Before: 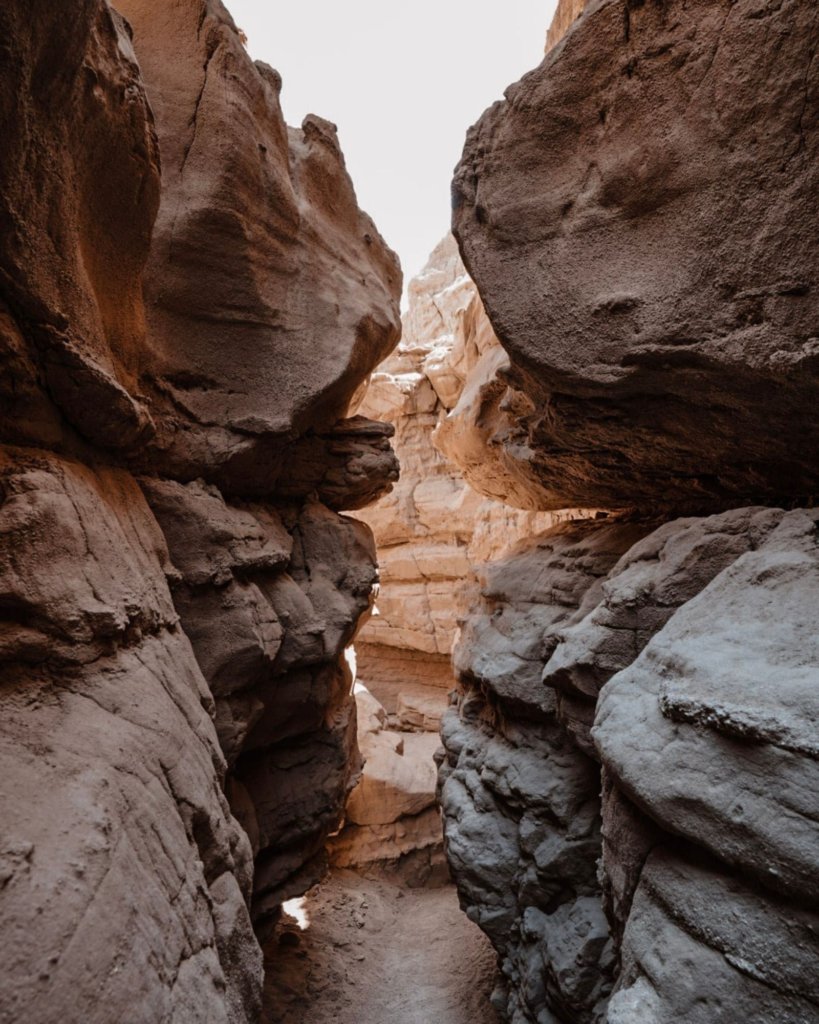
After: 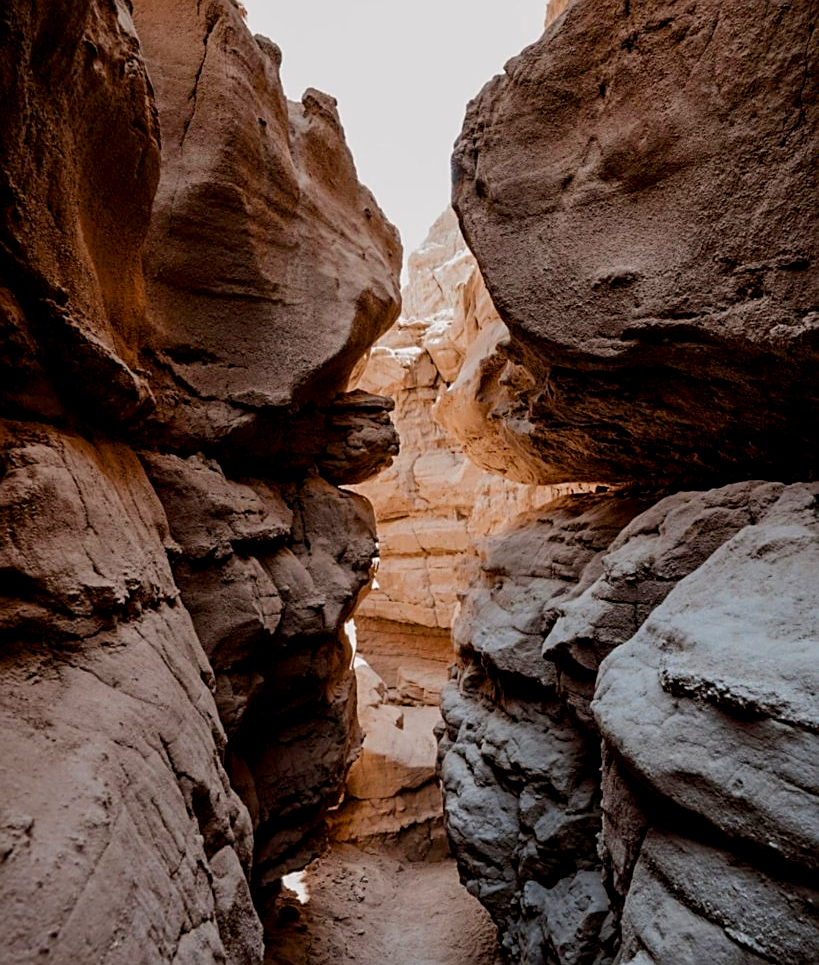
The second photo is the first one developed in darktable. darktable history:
sharpen: on, module defaults
exposure: black level correction 0.006, exposure -0.22 EV, compensate highlight preservation false
crop and rotate: top 2.573%, bottom 3.101%
color balance rgb: perceptual saturation grading › global saturation -1.61%, perceptual saturation grading › highlights -7.81%, perceptual saturation grading › mid-tones 7.79%, perceptual saturation grading › shadows 4.034%, perceptual brilliance grading › mid-tones 10.216%, perceptual brilliance grading › shadows 15.716%, global vibrance 20%
